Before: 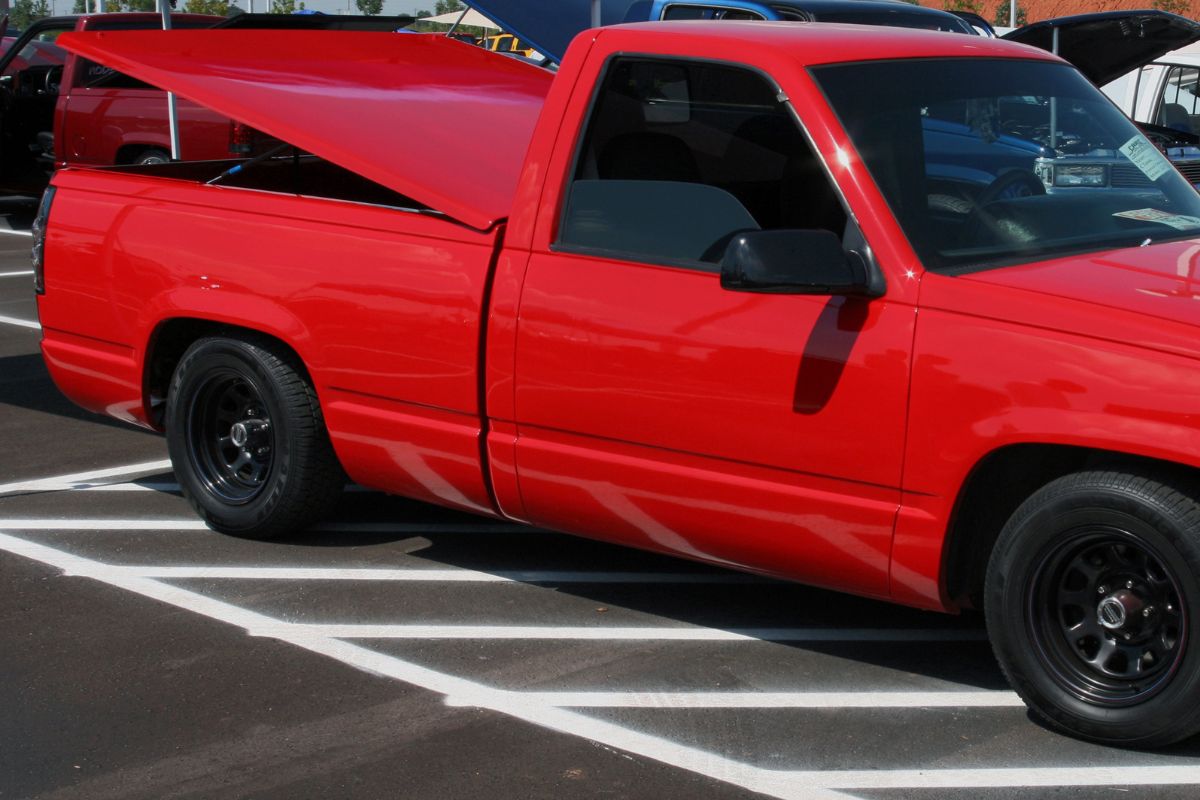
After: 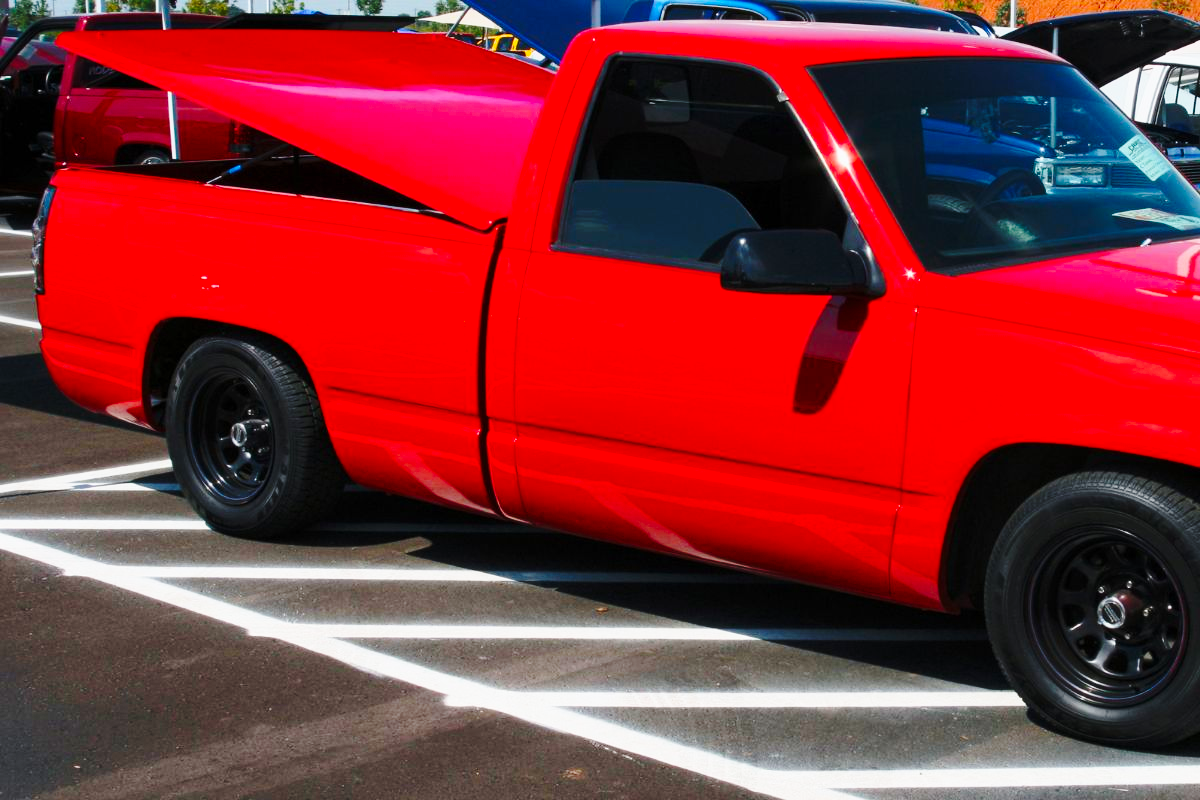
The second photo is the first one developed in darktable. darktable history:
color balance rgb: perceptual saturation grading › global saturation 25%, global vibrance 20%
base curve: curves: ch0 [(0, 0) (0.036, 0.037) (0.121, 0.228) (0.46, 0.76) (0.859, 0.983) (1, 1)], preserve colors none
